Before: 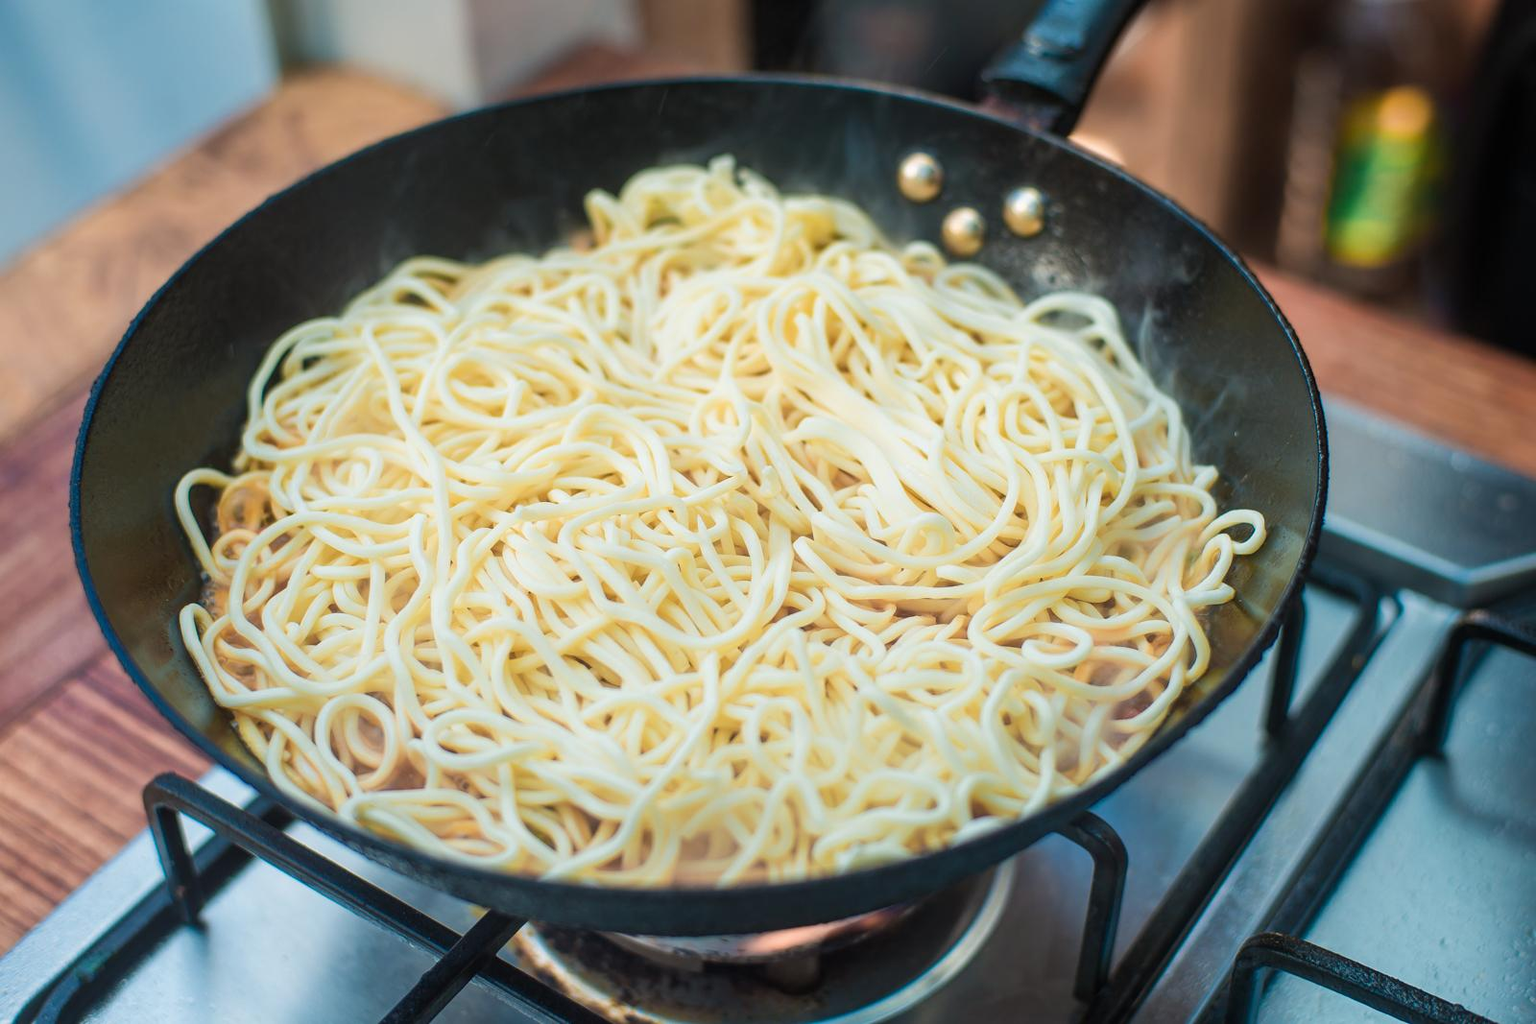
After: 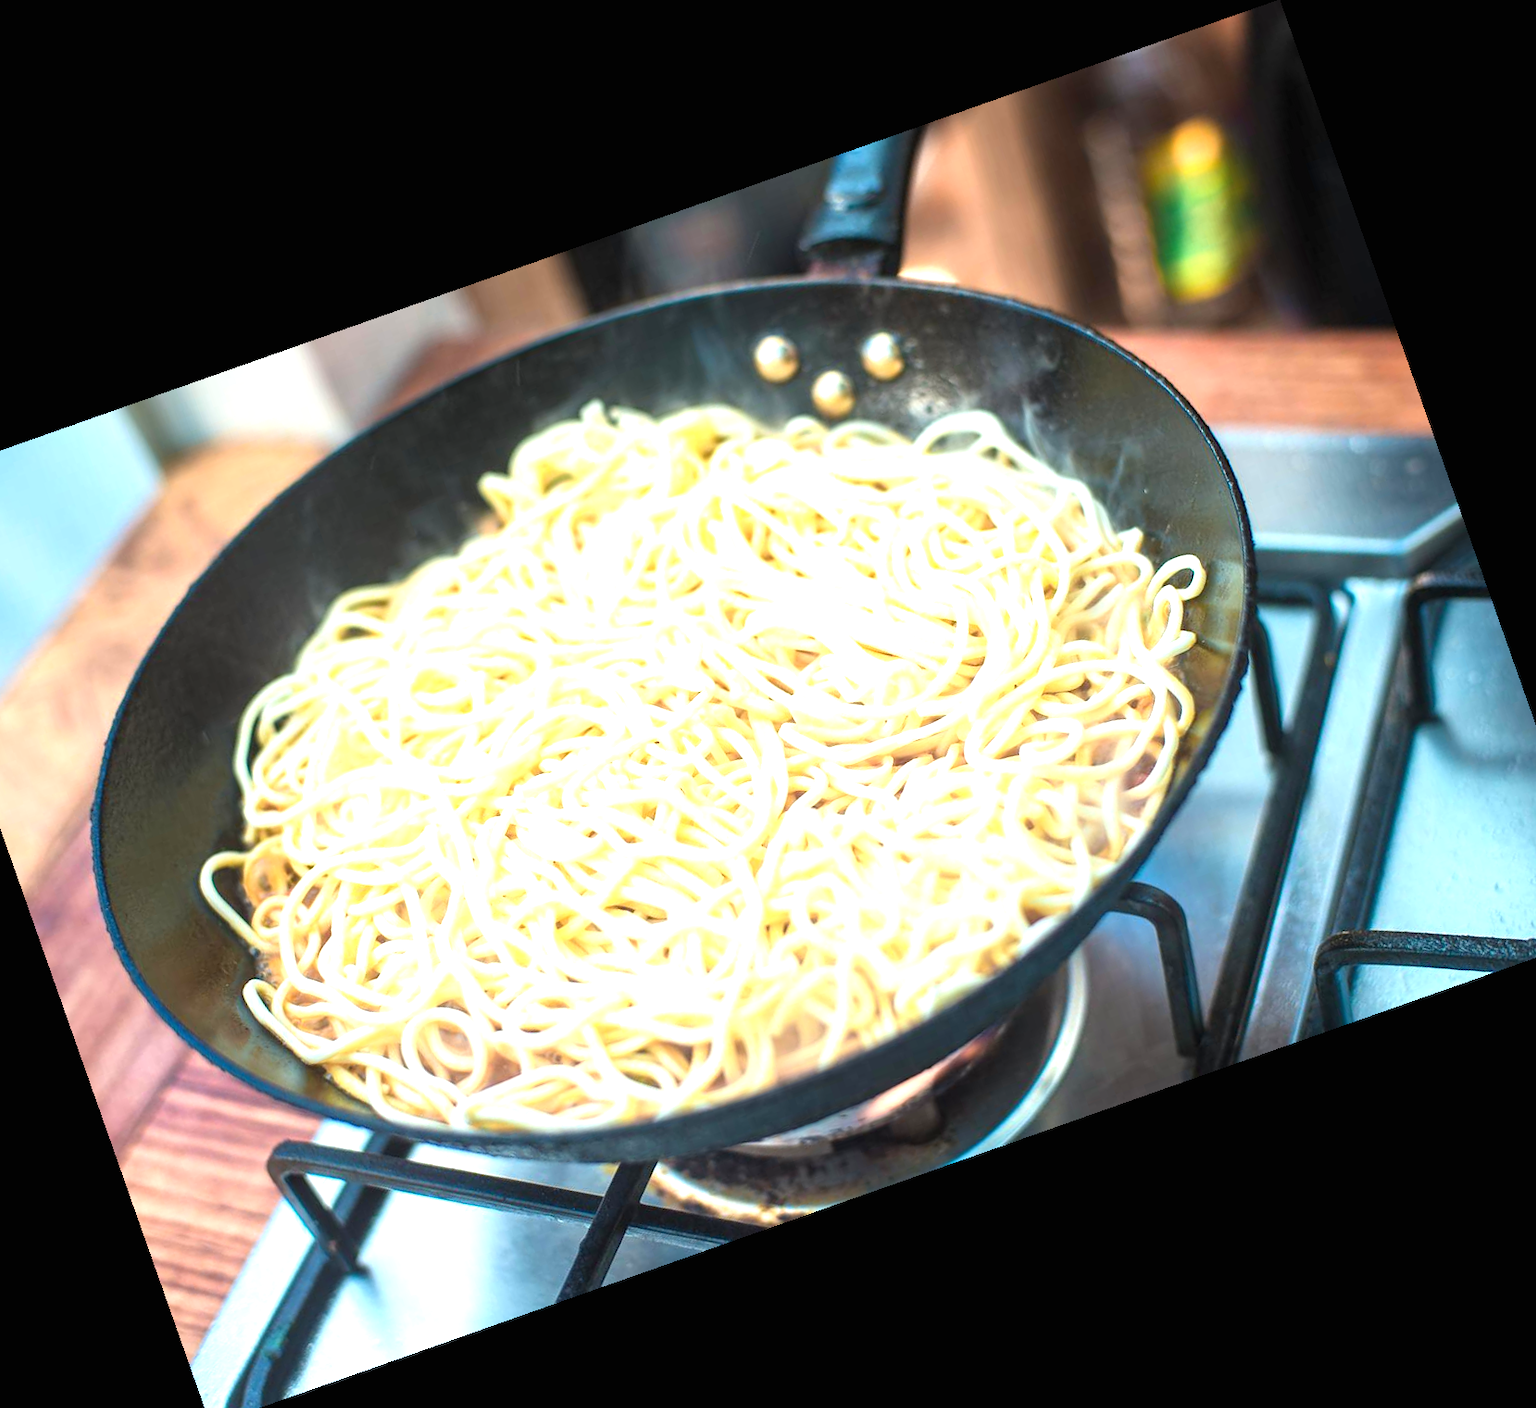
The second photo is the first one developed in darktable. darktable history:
exposure: black level correction 0, exposure 1.173 EV, compensate exposure bias true, compensate highlight preservation false
crop and rotate: angle 19.43°, left 6.812%, right 4.125%, bottom 1.087%
